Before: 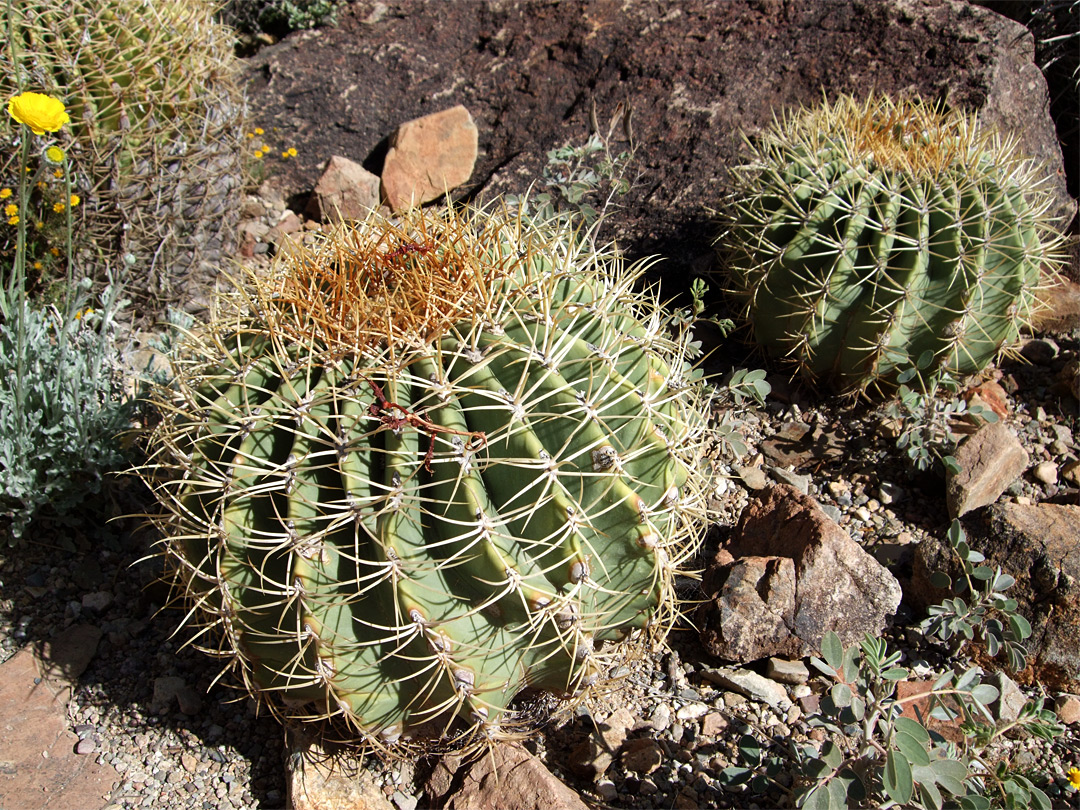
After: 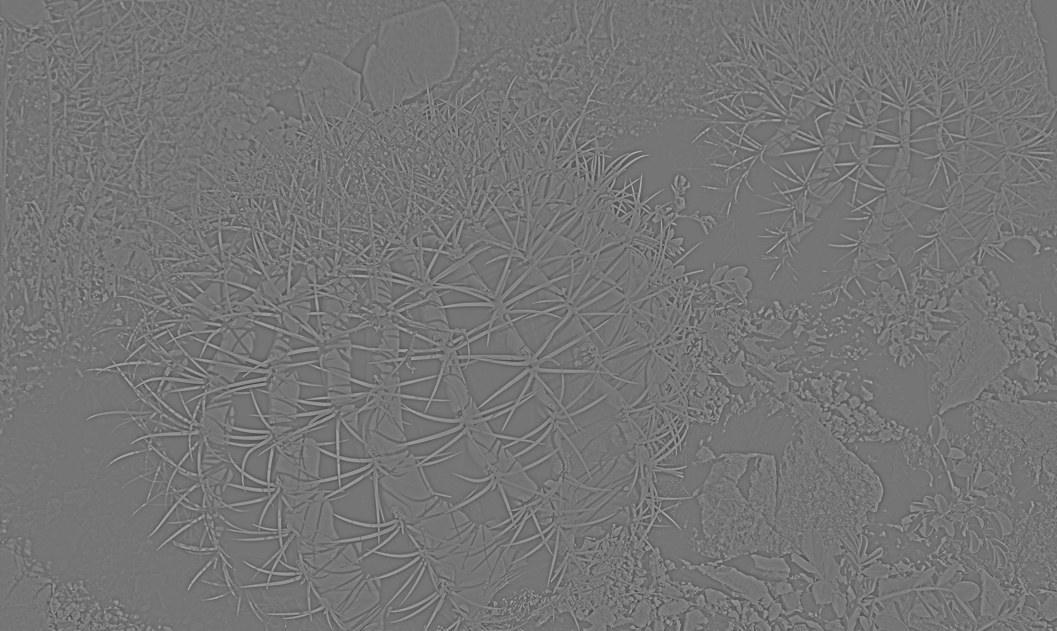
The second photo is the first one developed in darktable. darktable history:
highpass: sharpness 6%, contrast boost 7.63%
crop and rotate: left 1.814%, top 12.818%, right 0.25%, bottom 9.225%
color zones: curves: ch1 [(0, 0.513) (0.143, 0.524) (0.286, 0.511) (0.429, 0.506) (0.571, 0.503) (0.714, 0.503) (0.857, 0.508) (1, 0.513)]
levels: levels [0.026, 0.507, 0.987]
